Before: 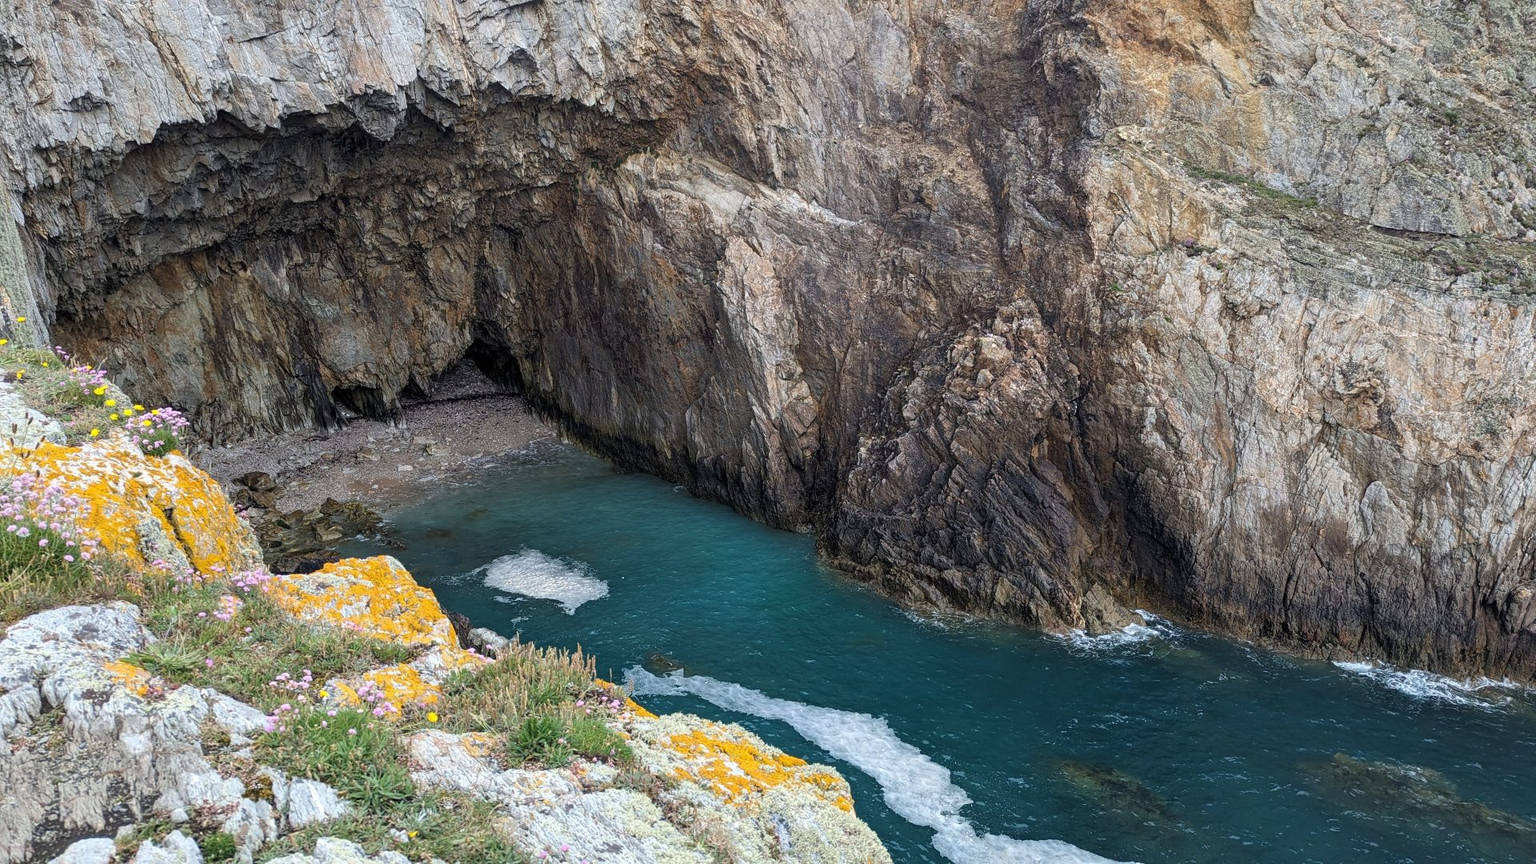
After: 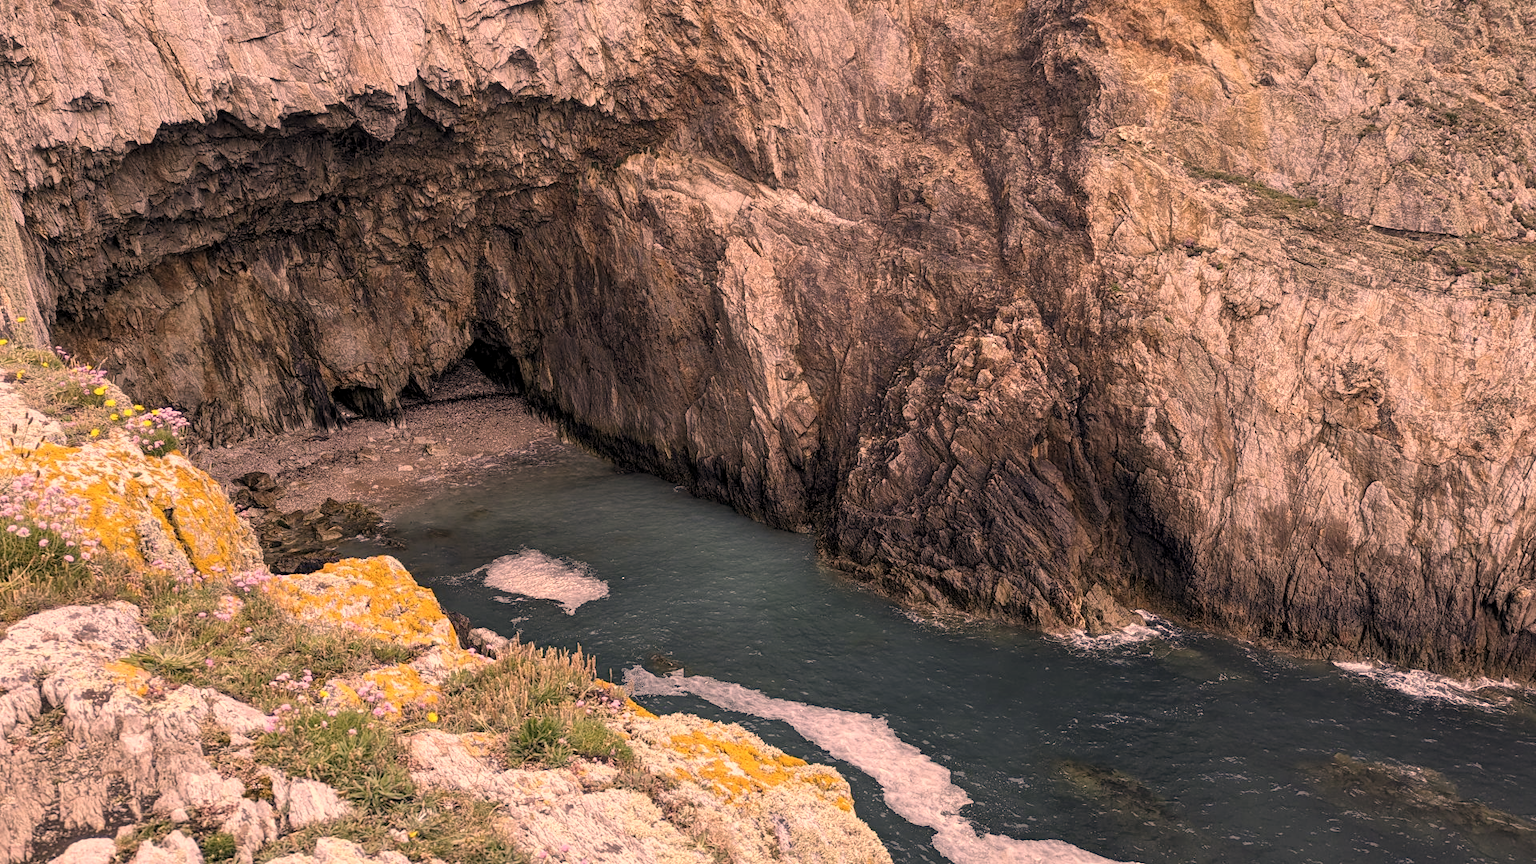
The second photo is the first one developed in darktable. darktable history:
local contrast: highlights 100%, shadows 100%, detail 120%, midtone range 0.2
color correction: highlights a* 40, highlights b* 40, saturation 0.69
